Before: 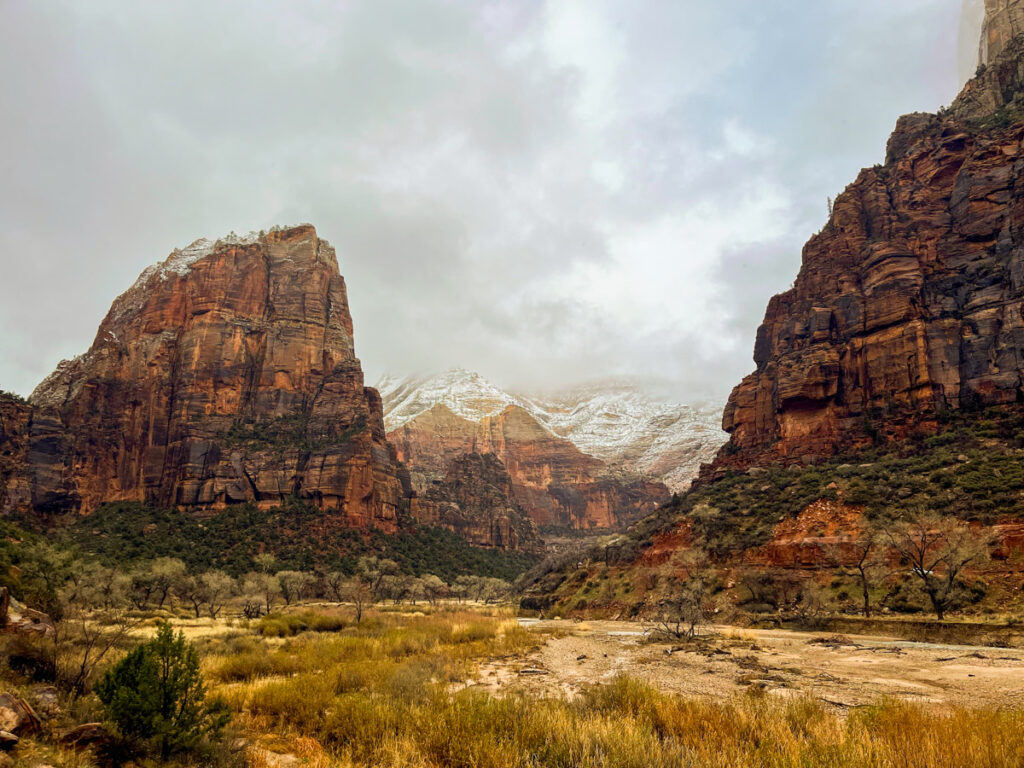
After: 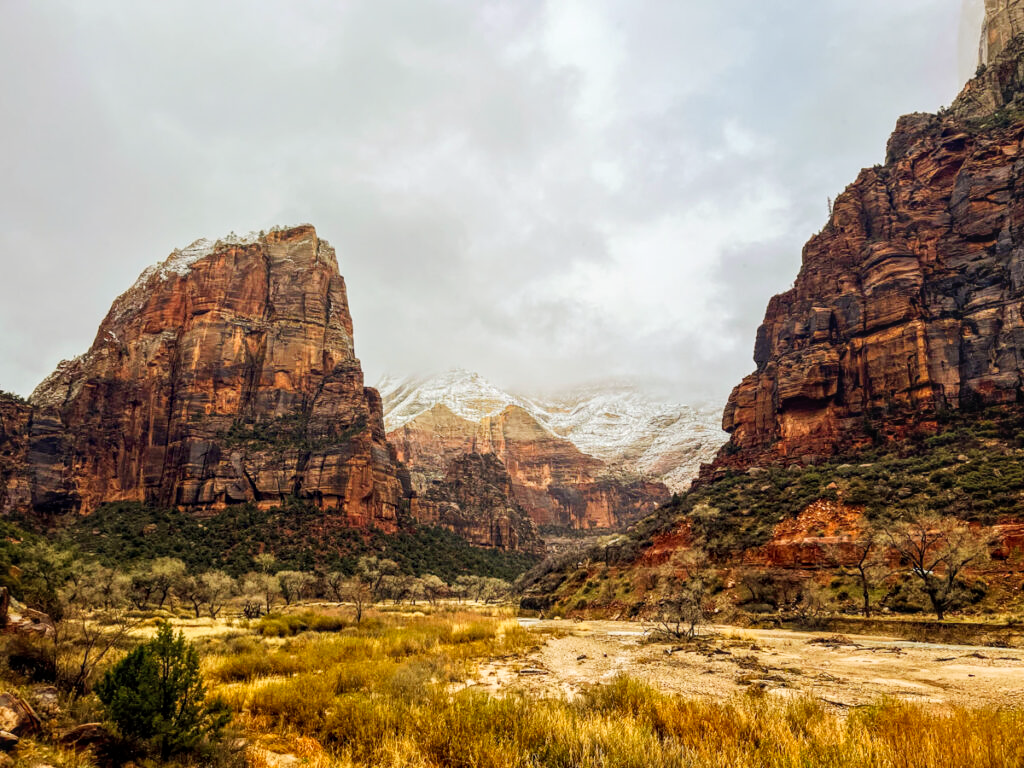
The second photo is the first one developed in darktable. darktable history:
tone curve: curves: ch0 [(0, 0) (0.003, 0.014) (0.011, 0.019) (0.025, 0.026) (0.044, 0.037) (0.069, 0.053) (0.1, 0.083) (0.136, 0.121) (0.177, 0.163) (0.224, 0.22) (0.277, 0.281) (0.335, 0.354) (0.399, 0.436) (0.468, 0.526) (0.543, 0.612) (0.623, 0.706) (0.709, 0.79) (0.801, 0.858) (0.898, 0.925) (1, 1)], preserve colors none
local contrast: on, module defaults
